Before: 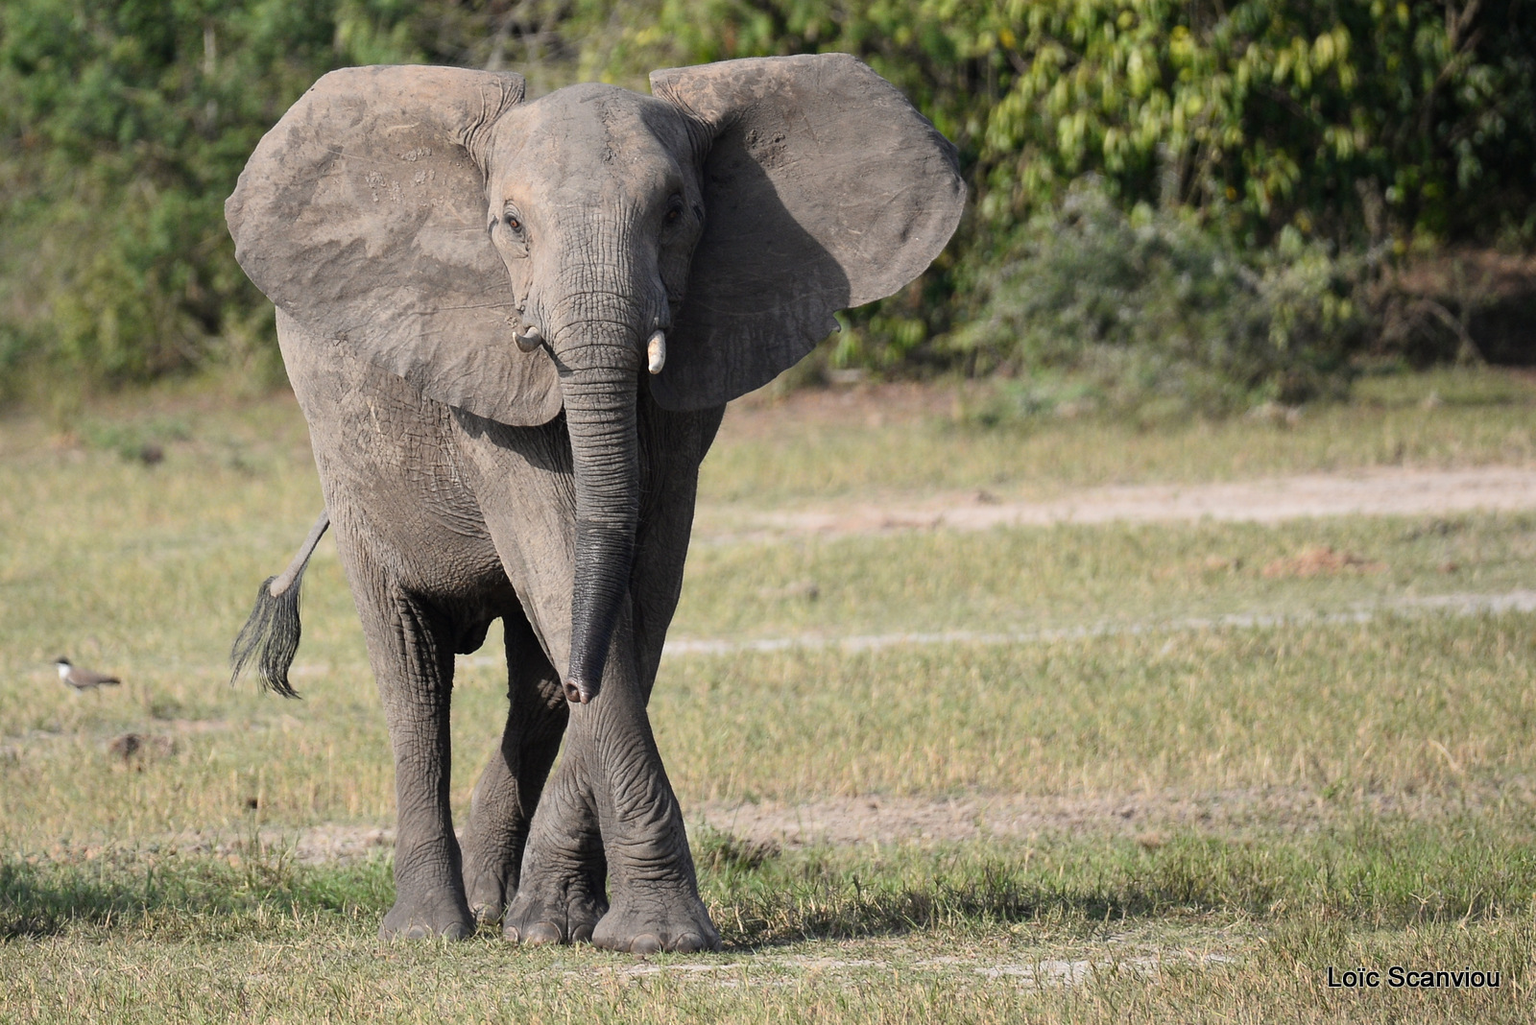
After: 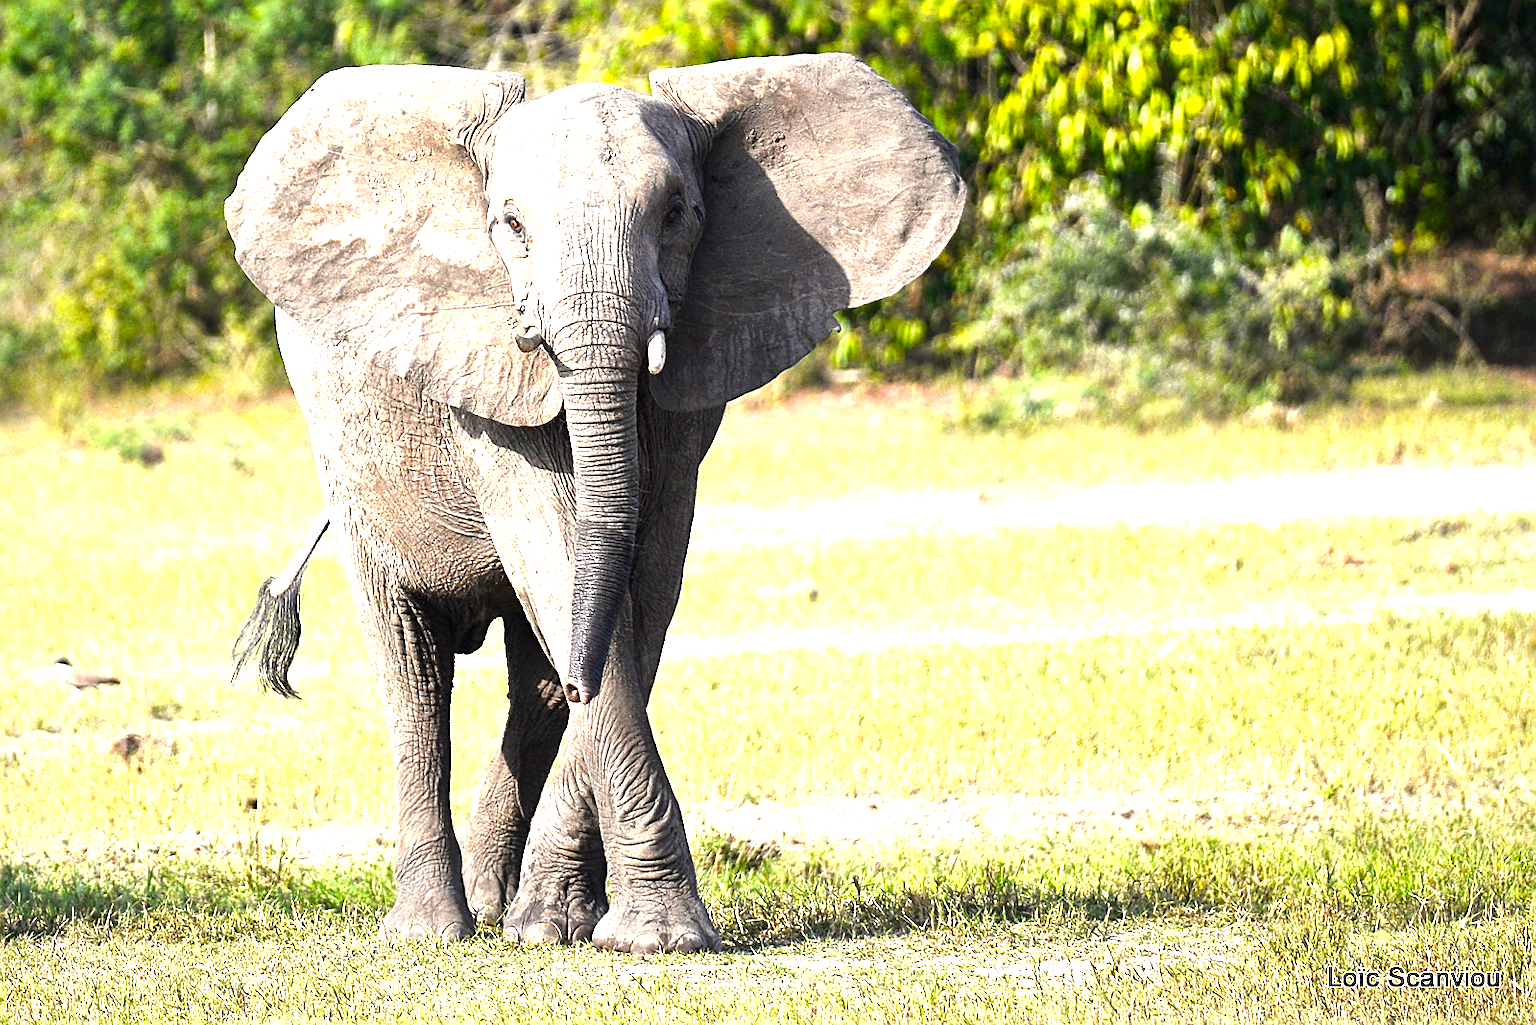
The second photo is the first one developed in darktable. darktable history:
sharpen: on, module defaults
exposure: black level correction 0, exposure 1.2 EV, compensate highlight preservation false
local contrast: mode bilateral grid, contrast 20, coarseness 50, detail 132%, midtone range 0.2
color balance rgb: linear chroma grading › global chroma 15.493%, perceptual saturation grading › global saturation 25.025%, perceptual brilliance grading › highlights 15.533%, perceptual brilliance grading › shadows -14.076%, global vibrance 20%
